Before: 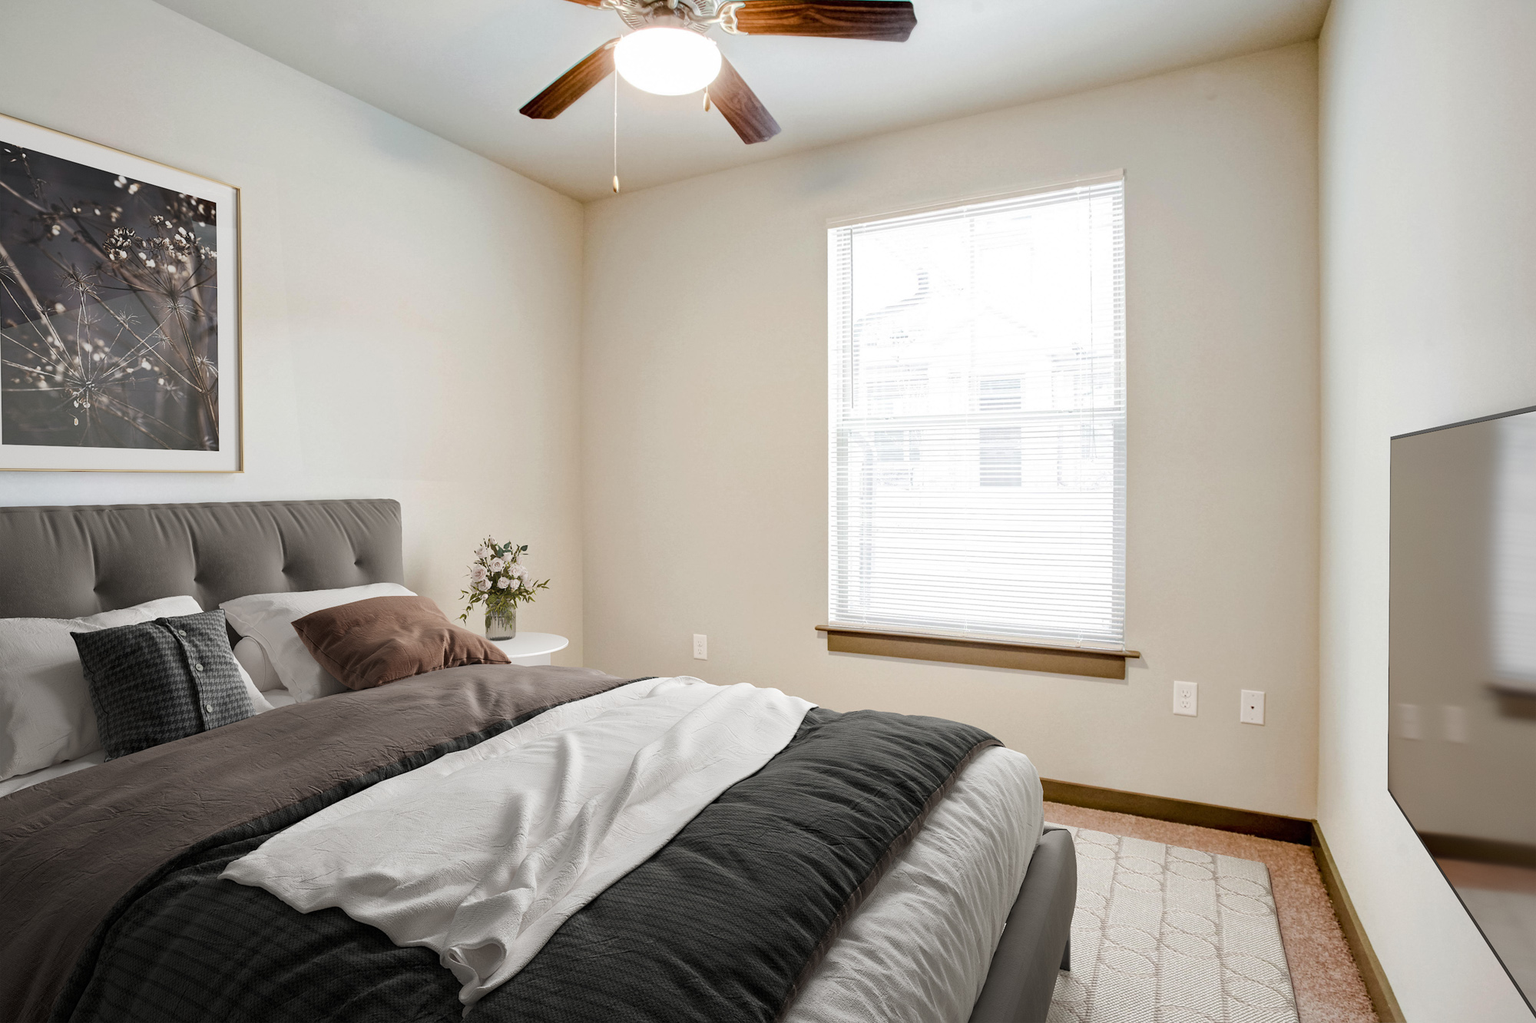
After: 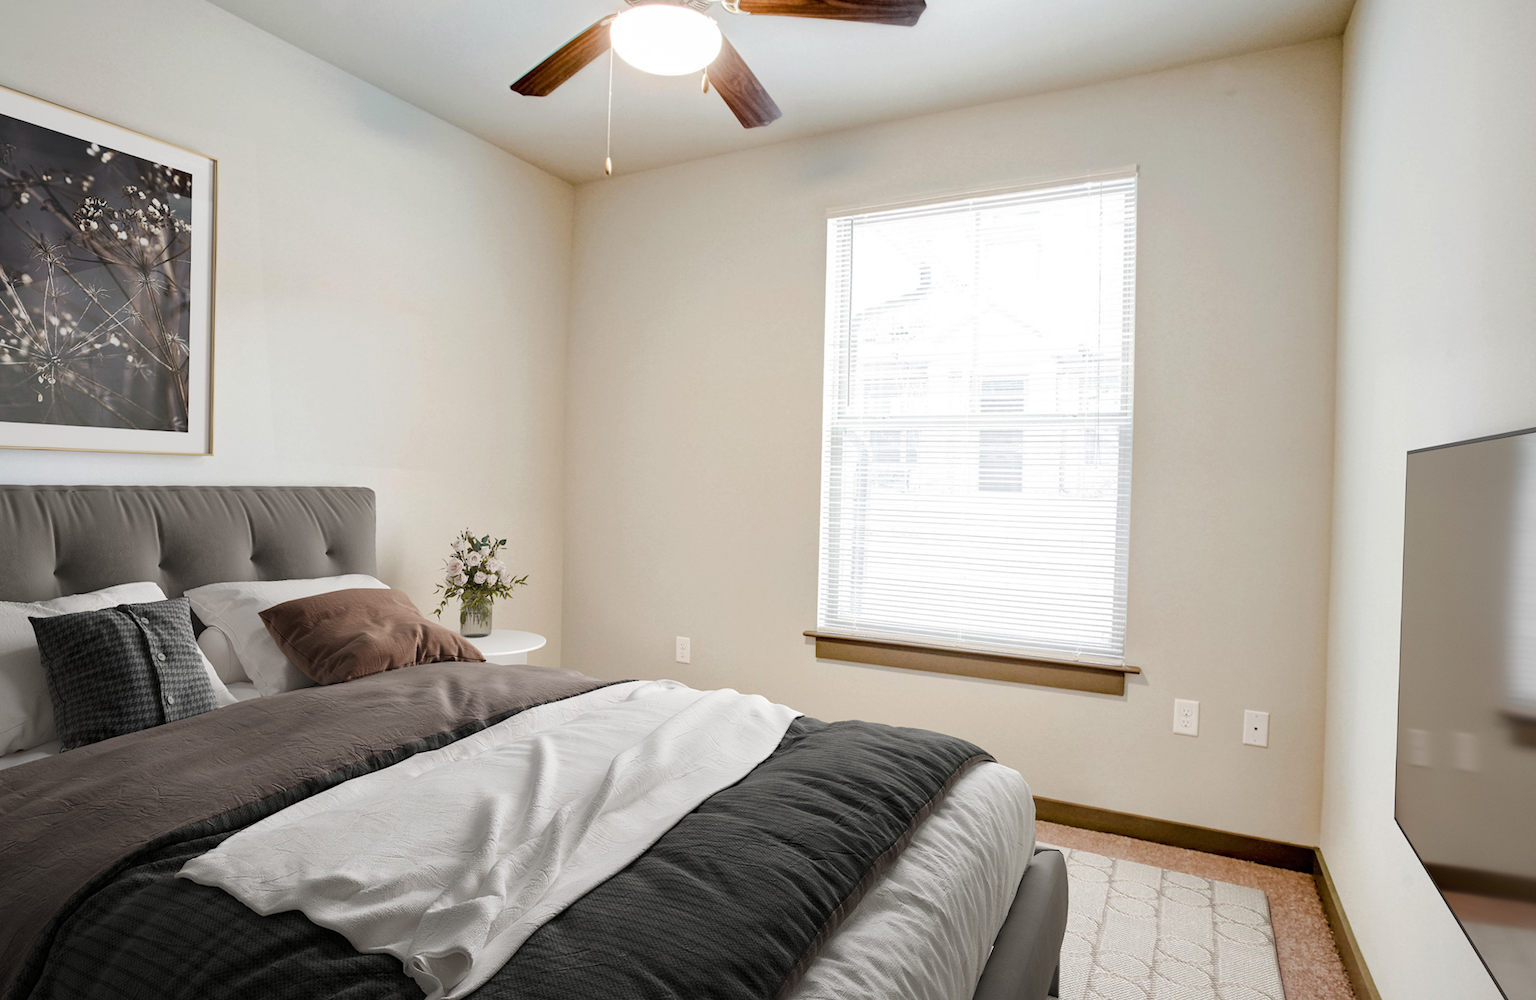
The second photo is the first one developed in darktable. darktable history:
crop: left 1.743%, right 0.268%, bottom 2.011%
rotate and perspective: rotation 1.57°, crop left 0.018, crop right 0.982, crop top 0.039, crop bottom 0.961
